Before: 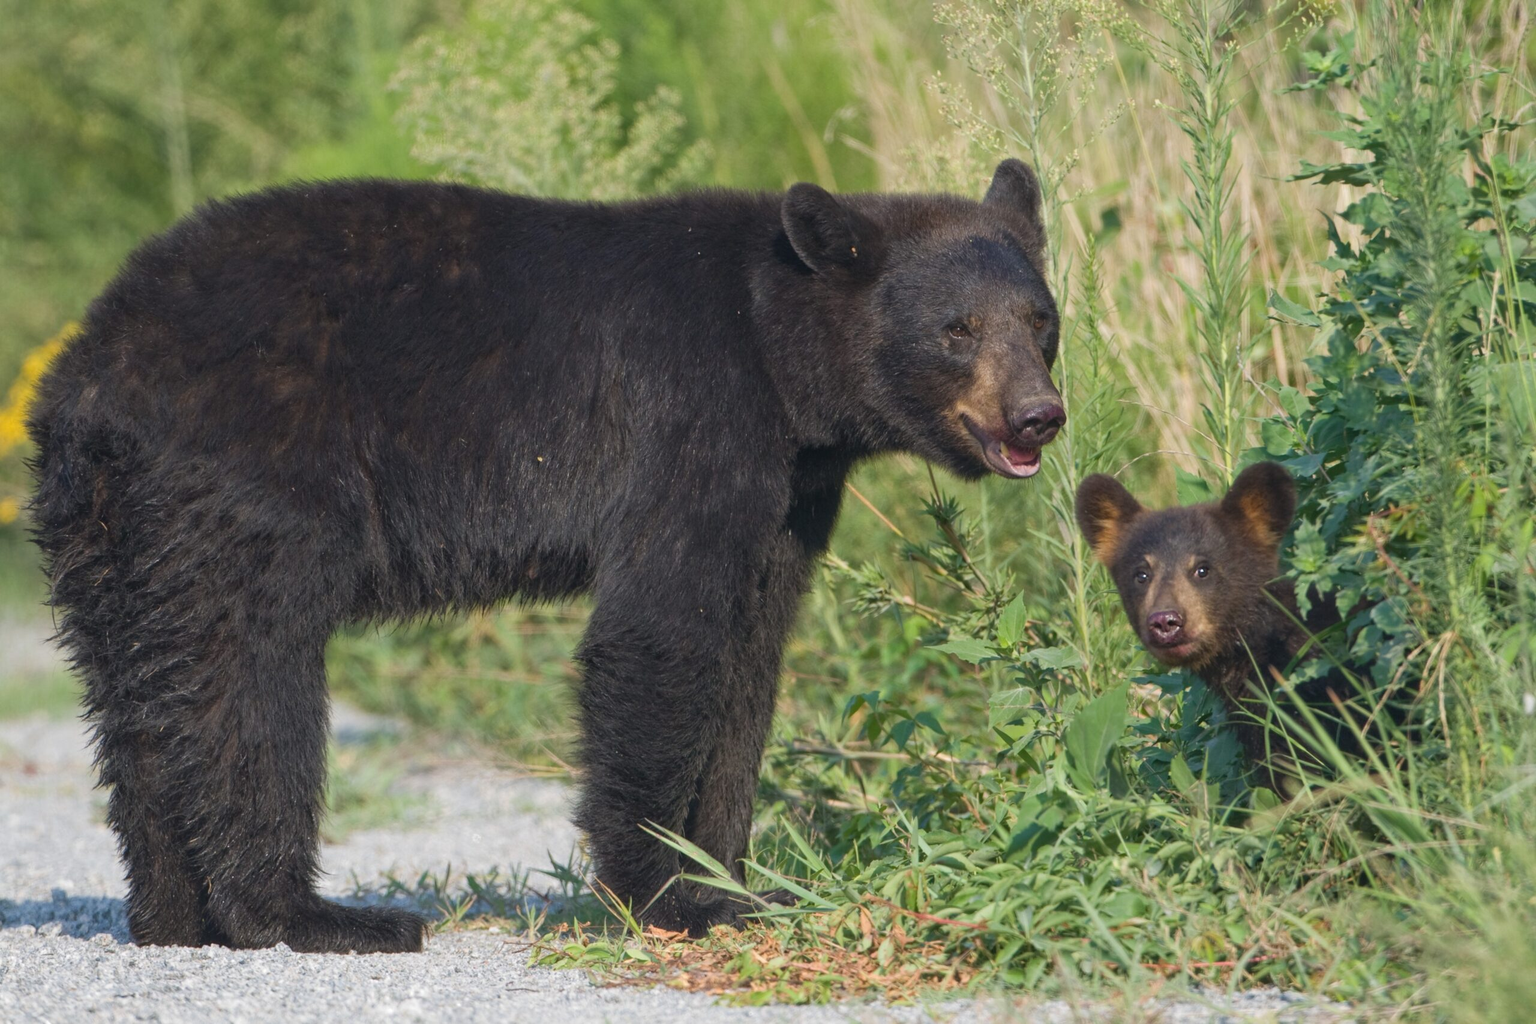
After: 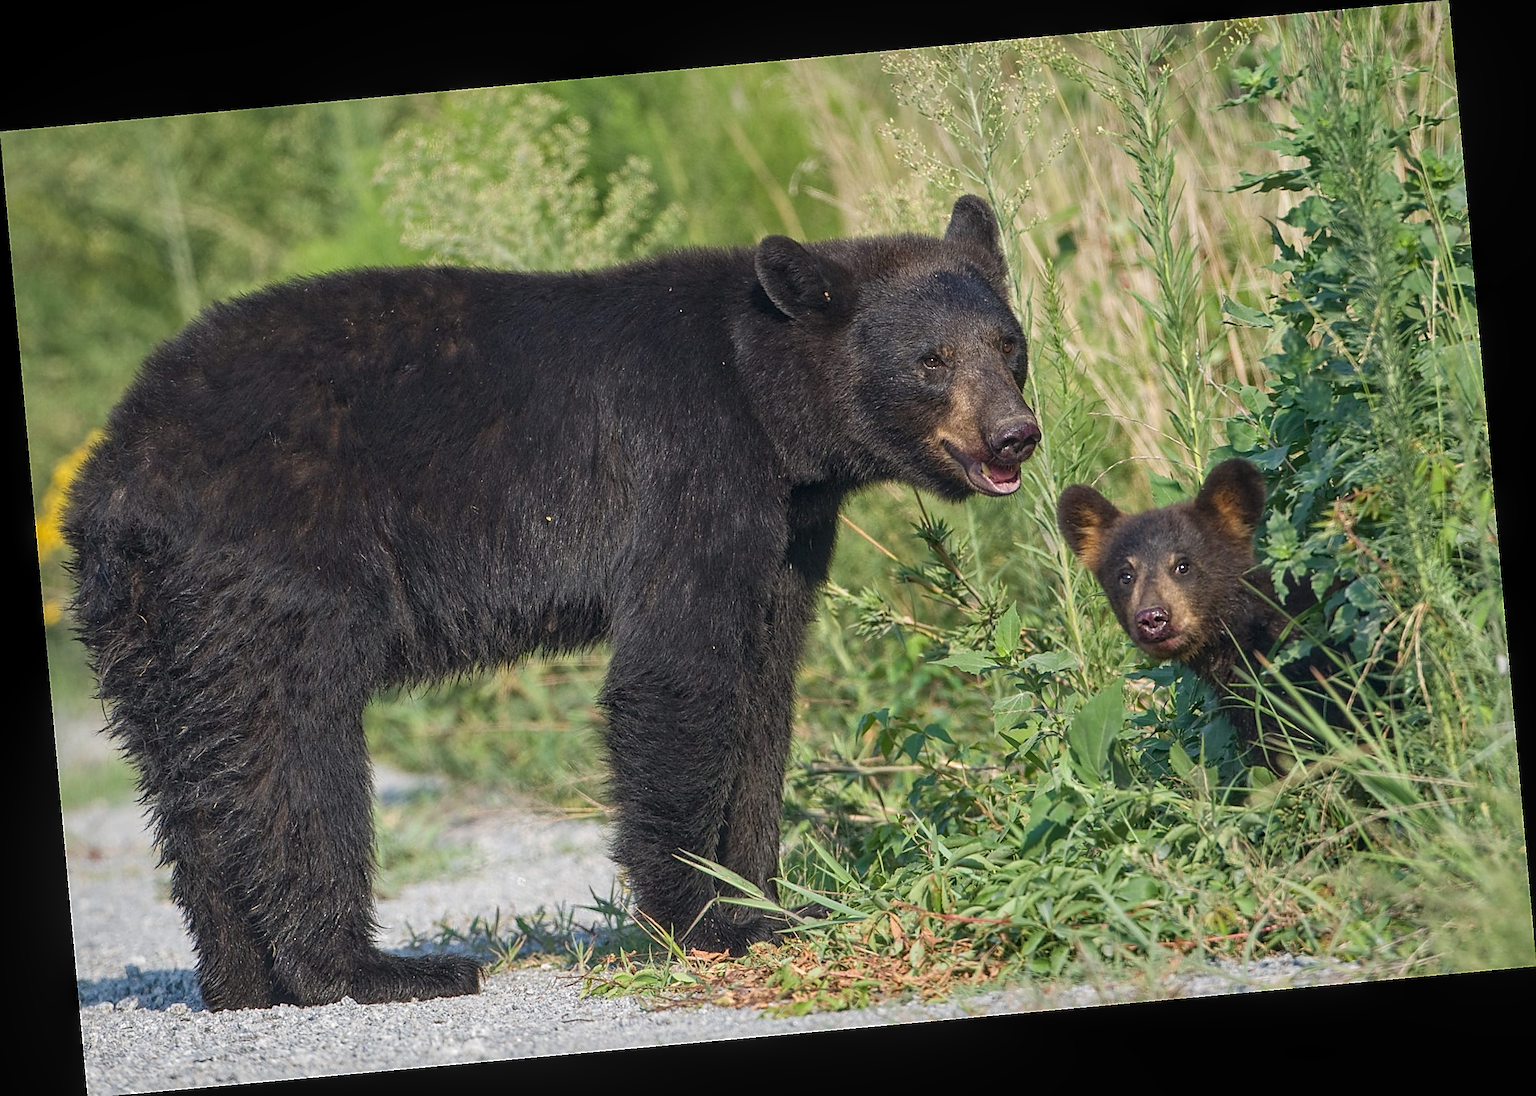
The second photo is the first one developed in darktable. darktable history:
rotate and perspective: rotation -5.2°, automatic cropping off
local contrast: on, module defaults
sharpen: radius 1.685, amount 1.294
